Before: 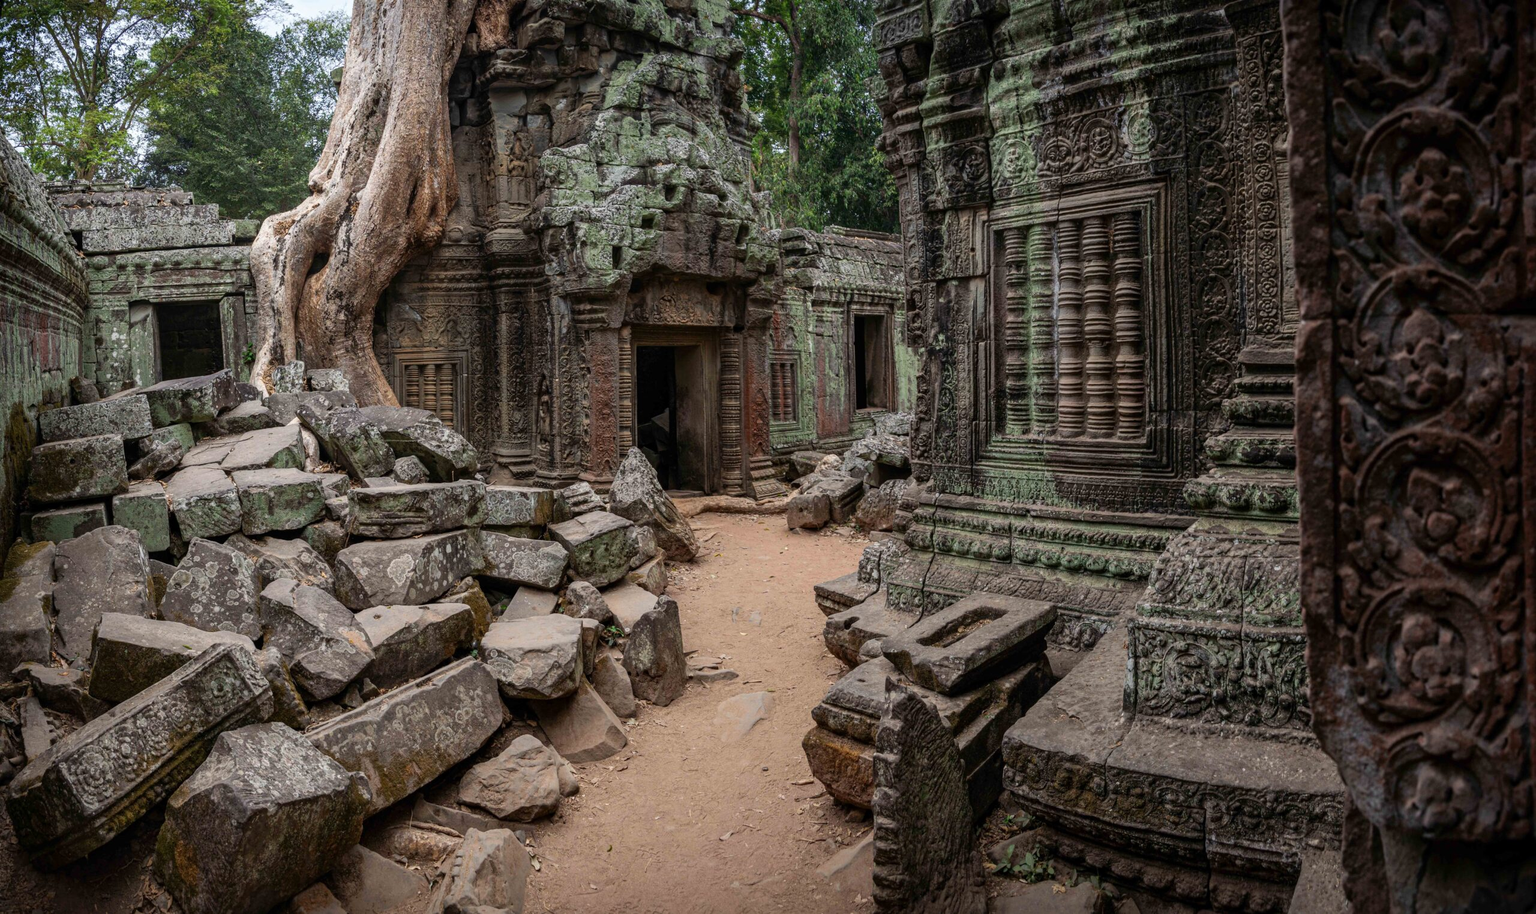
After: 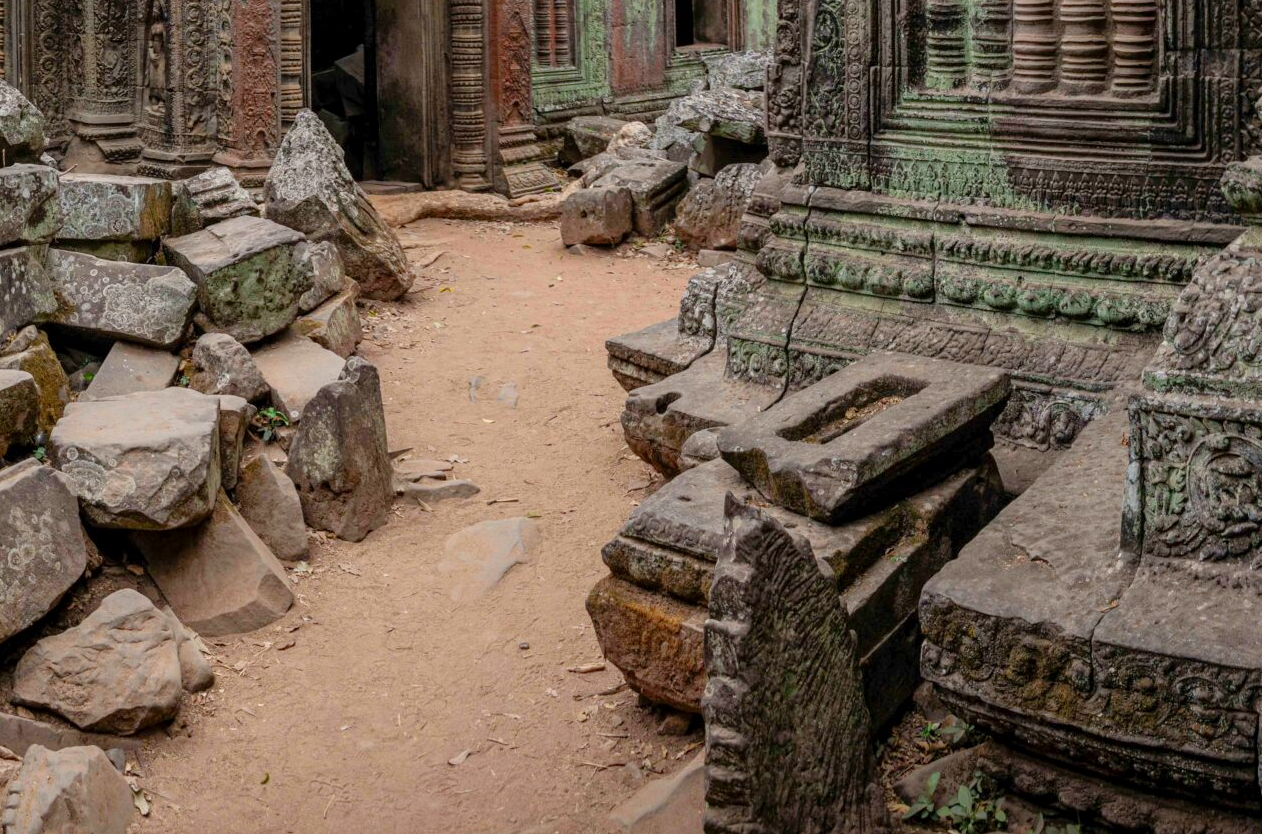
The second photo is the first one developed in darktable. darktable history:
tone equalizer: -8 EV 0.281 EV, -7 EV 0.436 EV, -6 EV 0.404 EV, -5 EV 0.278 EV, -3 EV -0.282 EV, -2 EV -0.443 EV, -1 EV -0.394 EV, +0 EV -0.27 EV, edges refinement/feathering 500, mask exposure compensation -1.57 EV, preserve details no
contrast brightness saturation: contrast 0.204, brightness 0.156, saturation 0.219
crop: left 29.365%, top 41.741%, right 21.3%, bottom 3.47%
exposure: black level correction 0.001, compensate exposure bias true, compensate highlight preservation false
